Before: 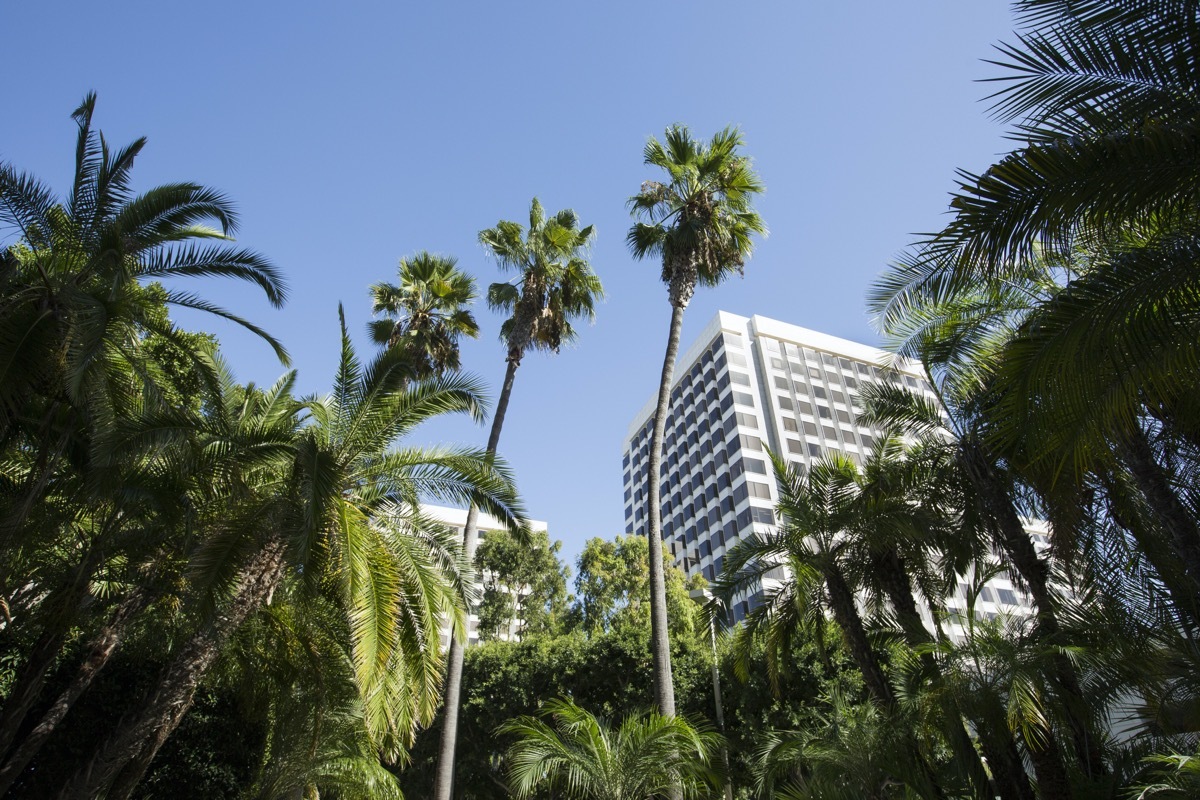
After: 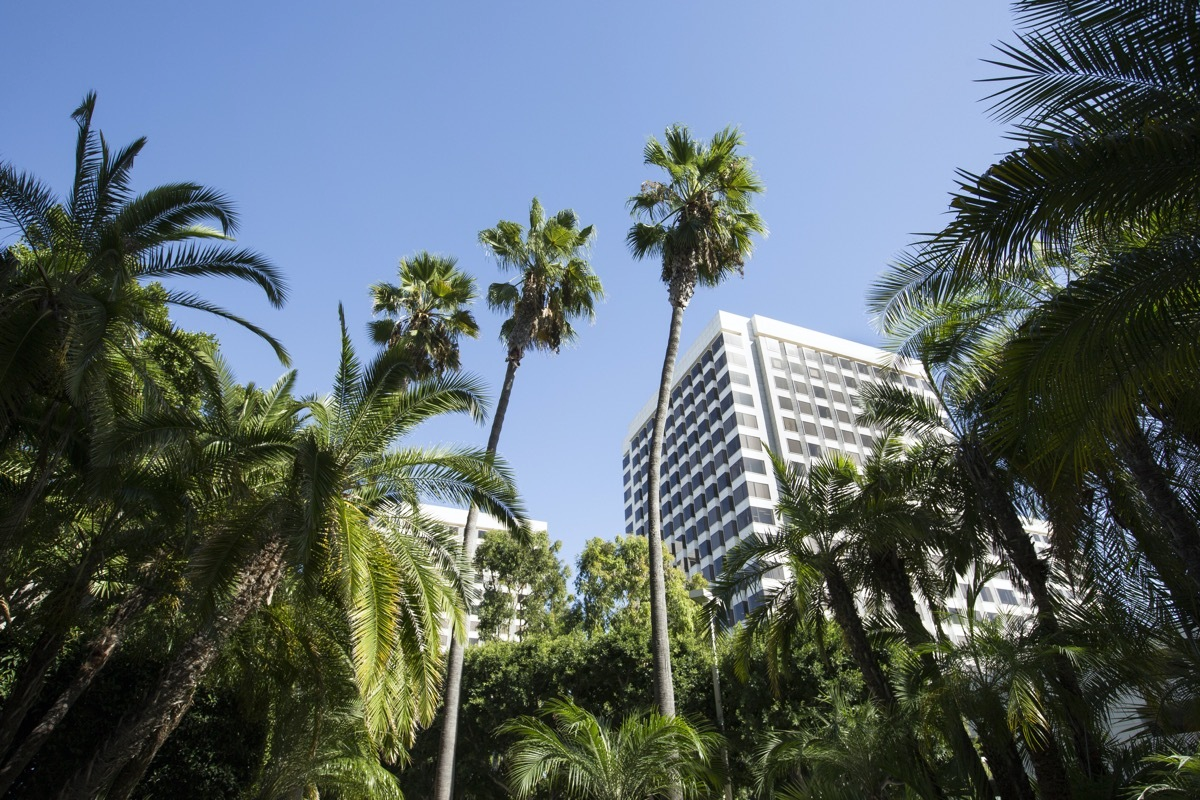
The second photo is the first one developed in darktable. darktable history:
shadows and highlights: shadows 0.791, highlights 41.63
